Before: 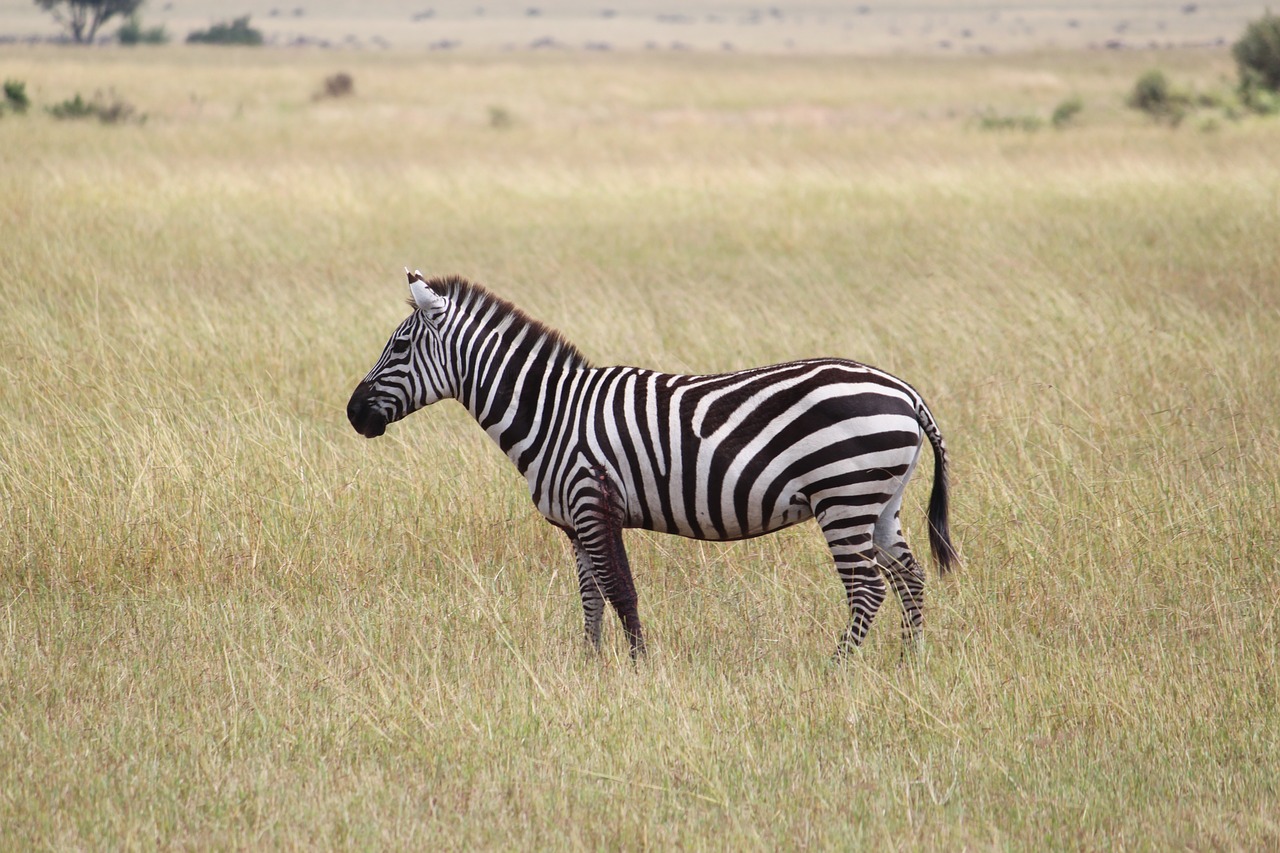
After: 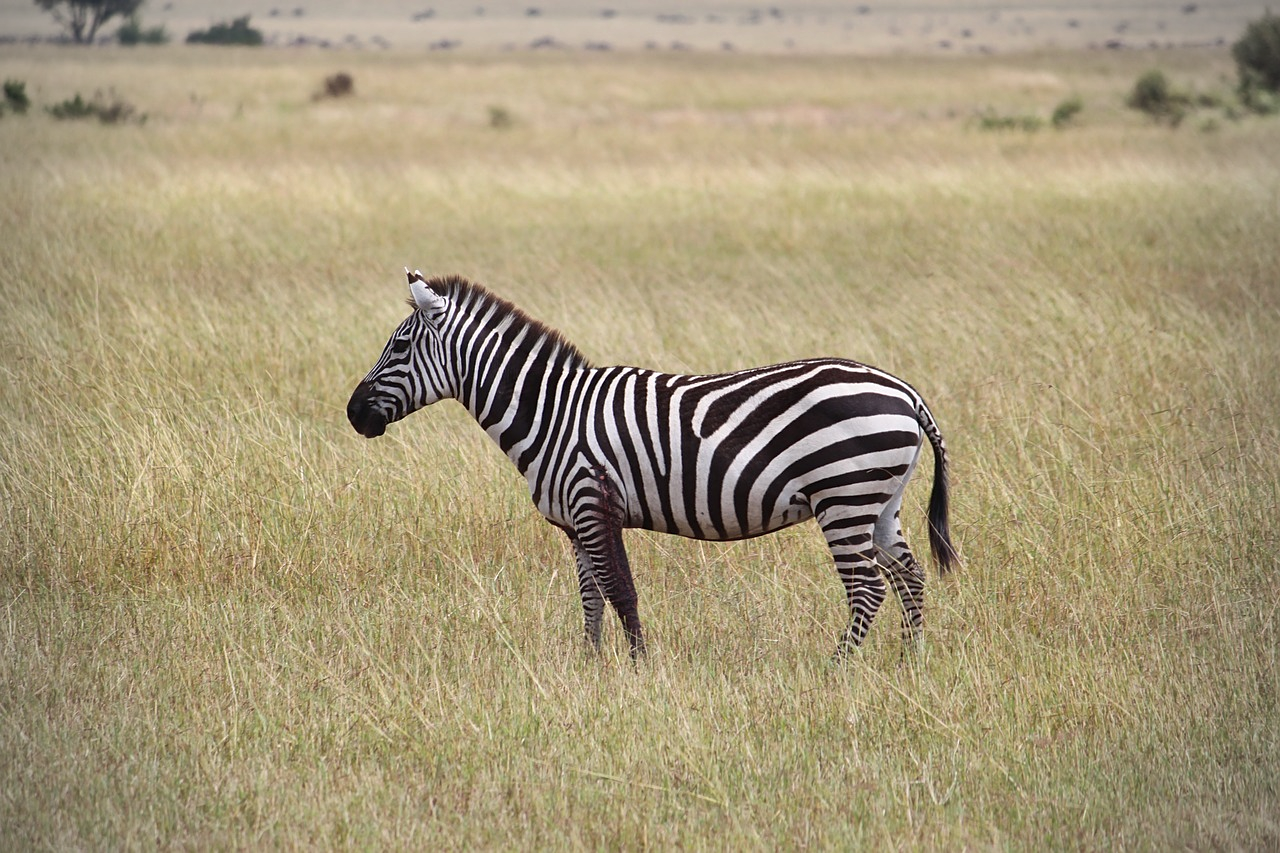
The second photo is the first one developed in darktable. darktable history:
sharpen: amount 0.2
shadows and highlights: low approximation 0.01, soften with gaussian
vignetting: on, module defaults
